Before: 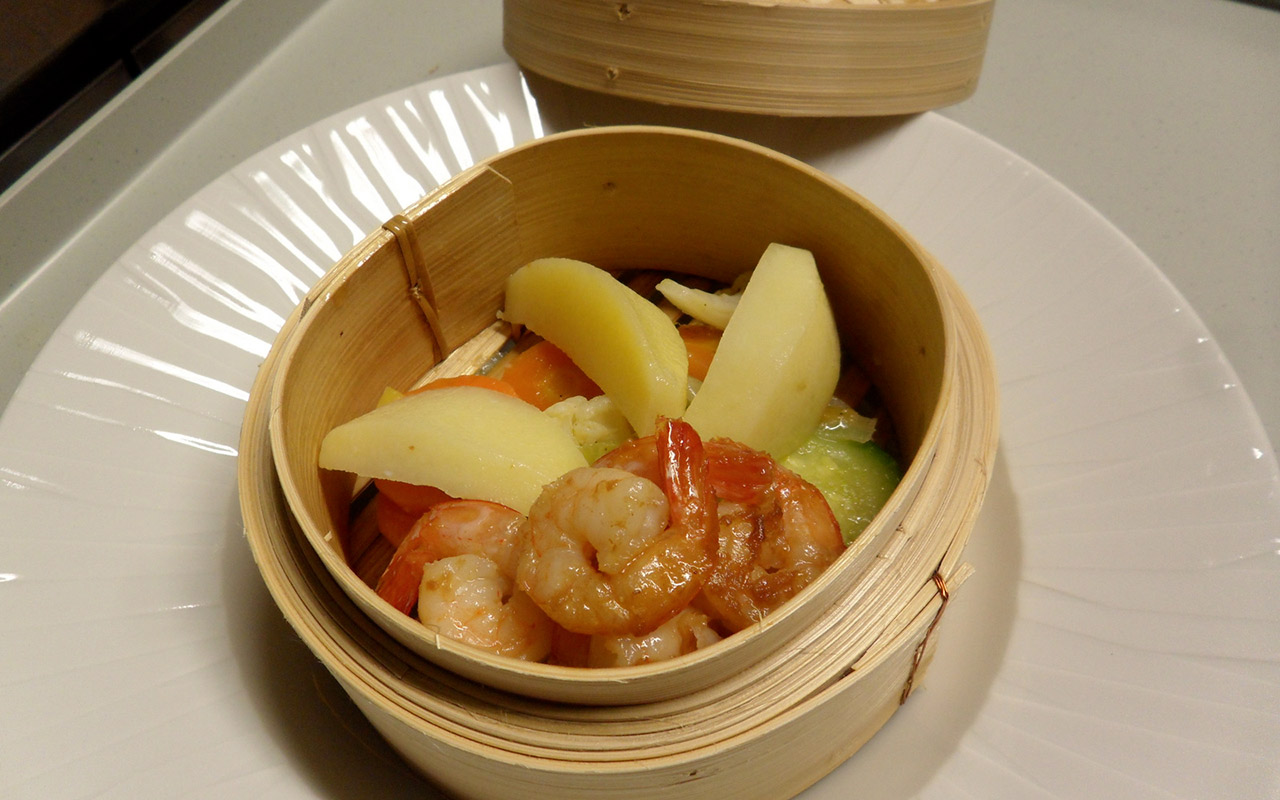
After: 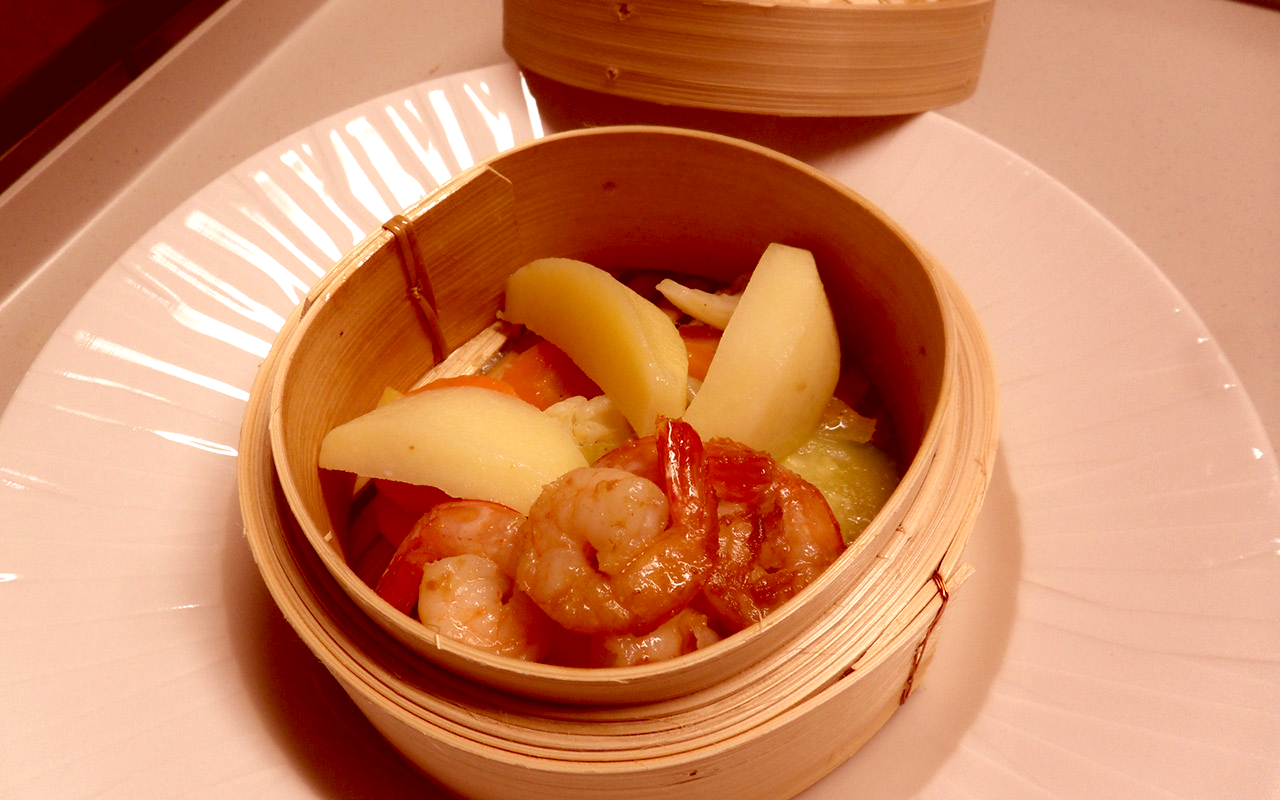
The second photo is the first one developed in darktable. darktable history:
tone equalizer: -8 EV -0.001 EV, -7 EV 0.001 EV, -6 EV -0.002 EV, -5 EV -0.003 EV, -4 EV -0.062 EV, -3 EV -0.222 EV, -2 EV -0.267 EV, -1 EV 0.105 EV, +0 EV 0.303 EV
color balance rgb: global vibrance 1%, saturation formula JzAzBz (2021)
color correction: highlights a* 9.03, highlights b* 8.71, shadows a* 40, shadows b* 40, saturation 0.8
rgb levels: mode RGB, independent channels, levels [[0, 0.474, 1], [0, 0.5, 1], [0, 0.5, 1]]
